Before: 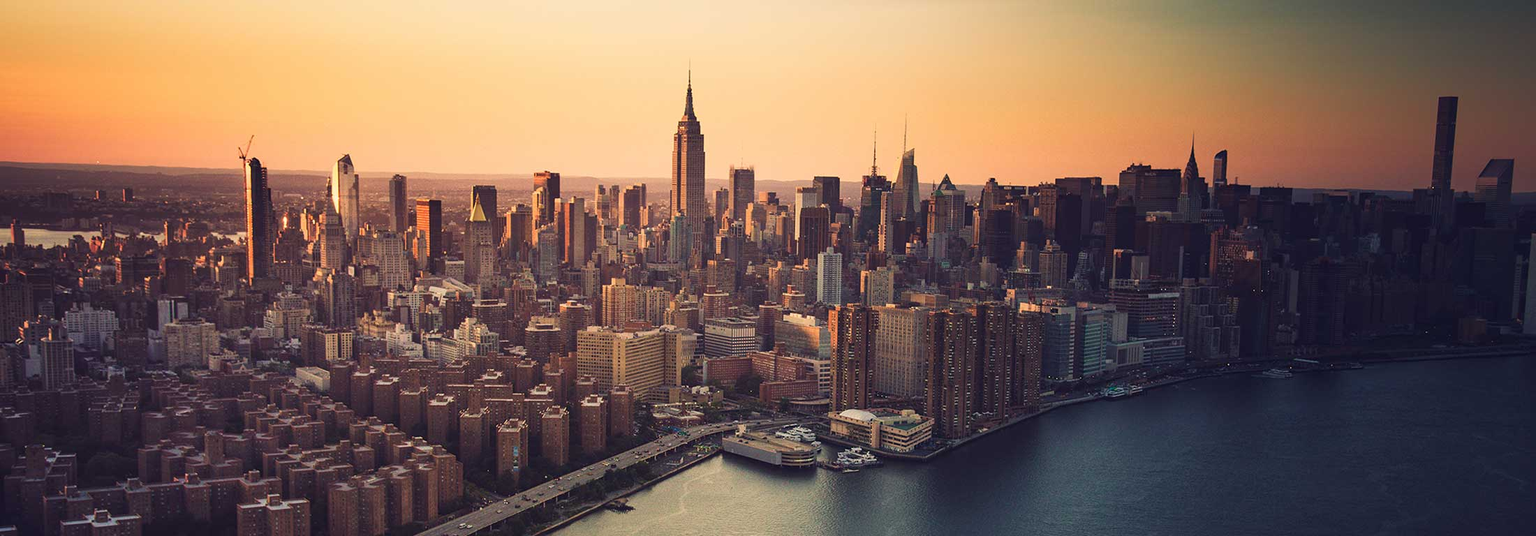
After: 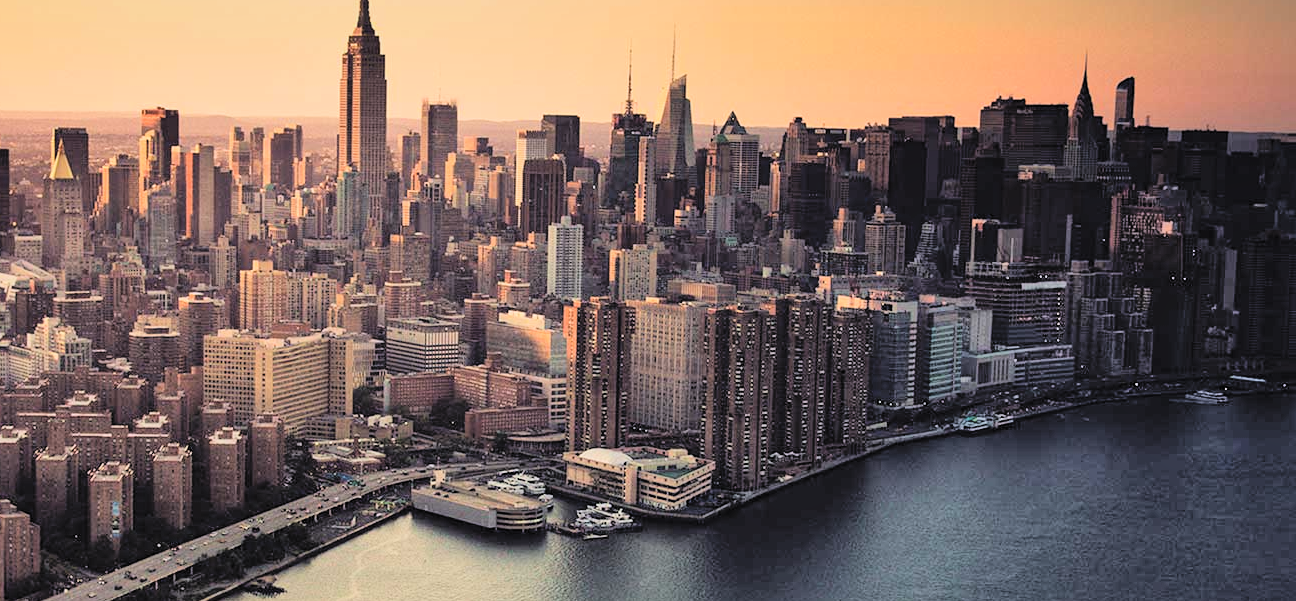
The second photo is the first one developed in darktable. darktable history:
local contrast: mode bilateral grid, contrast 11, coarseness 25, detail 111%, midtone range 0.2
shadows and highlights: highlights color adjustment 0.055%, soften with gaussian
contrast brightness saturation: brightness 0.285
filmic rgb: middle gray luminance 9.76%, black relative exposure -8.62 EV, white relative exposure 3.32 EV, threshold 3.04 EV, target black luminance 0%, hardness 5.2, latitude 44.56%, contrast 1.311, highlights saturation mix 4.98%, shadows ↔ highlights balance 24.49%, enable highlight reconstruction true
crop and rotate: left 28.345%, top 17.998%, right 12.717%, bottom 3.713%
